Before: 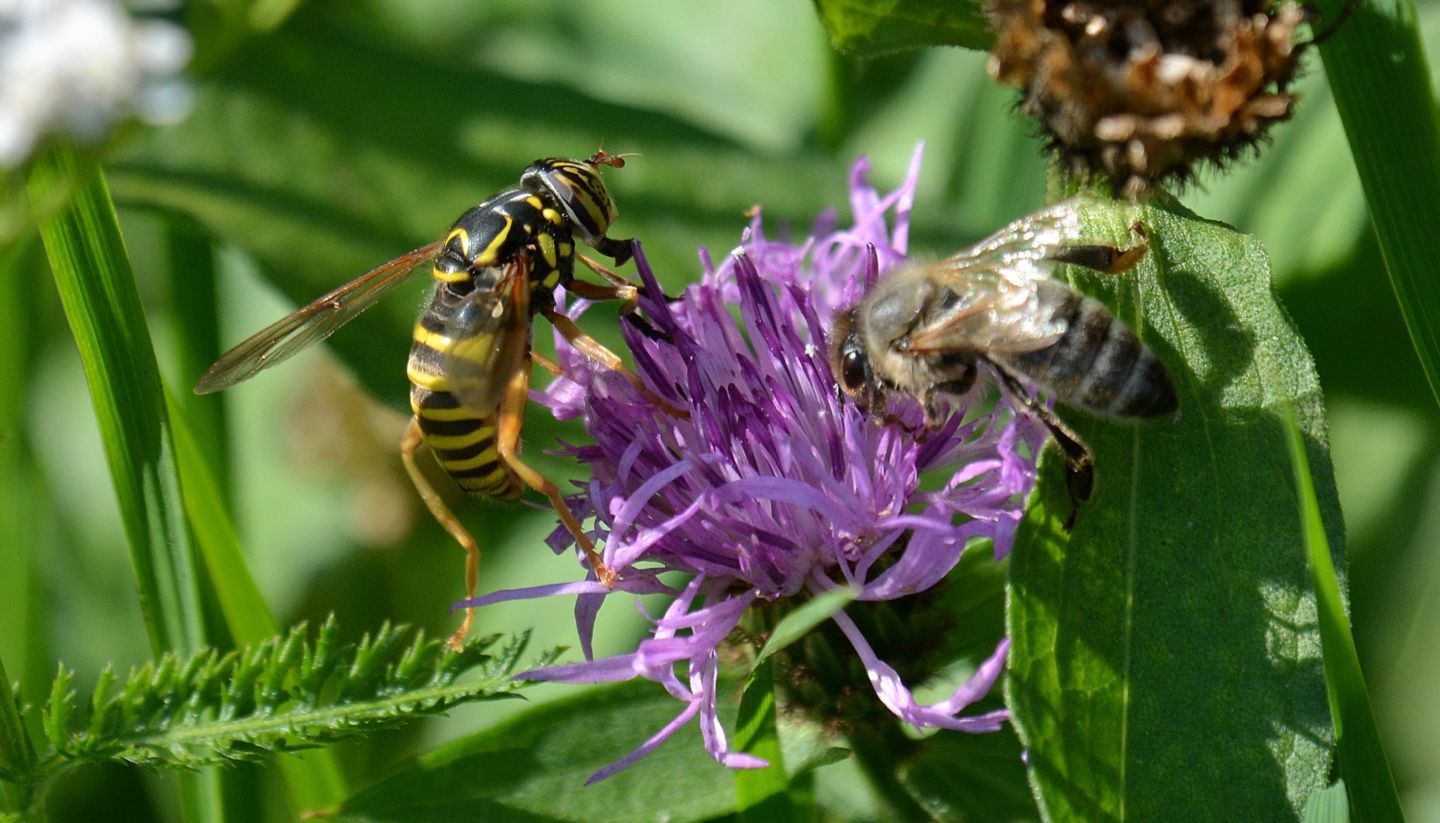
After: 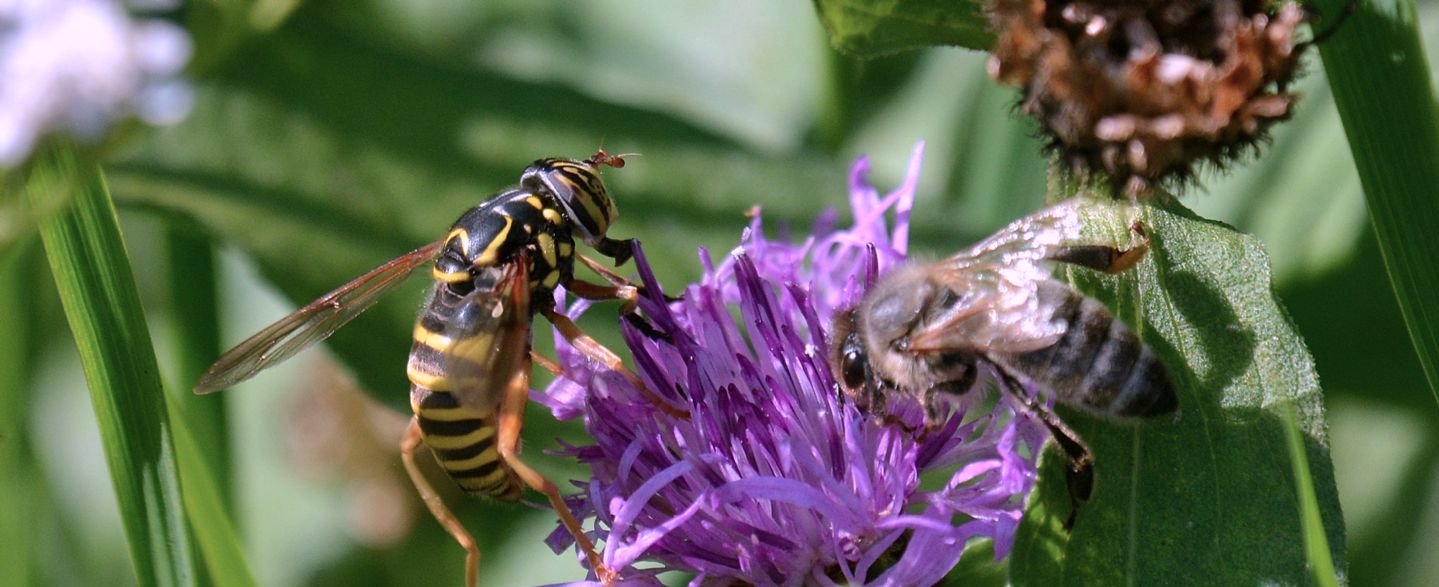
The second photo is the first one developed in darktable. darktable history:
crop: bottom 28.576%
color correction: highlights a* 15.03, highlights b* -25.07
